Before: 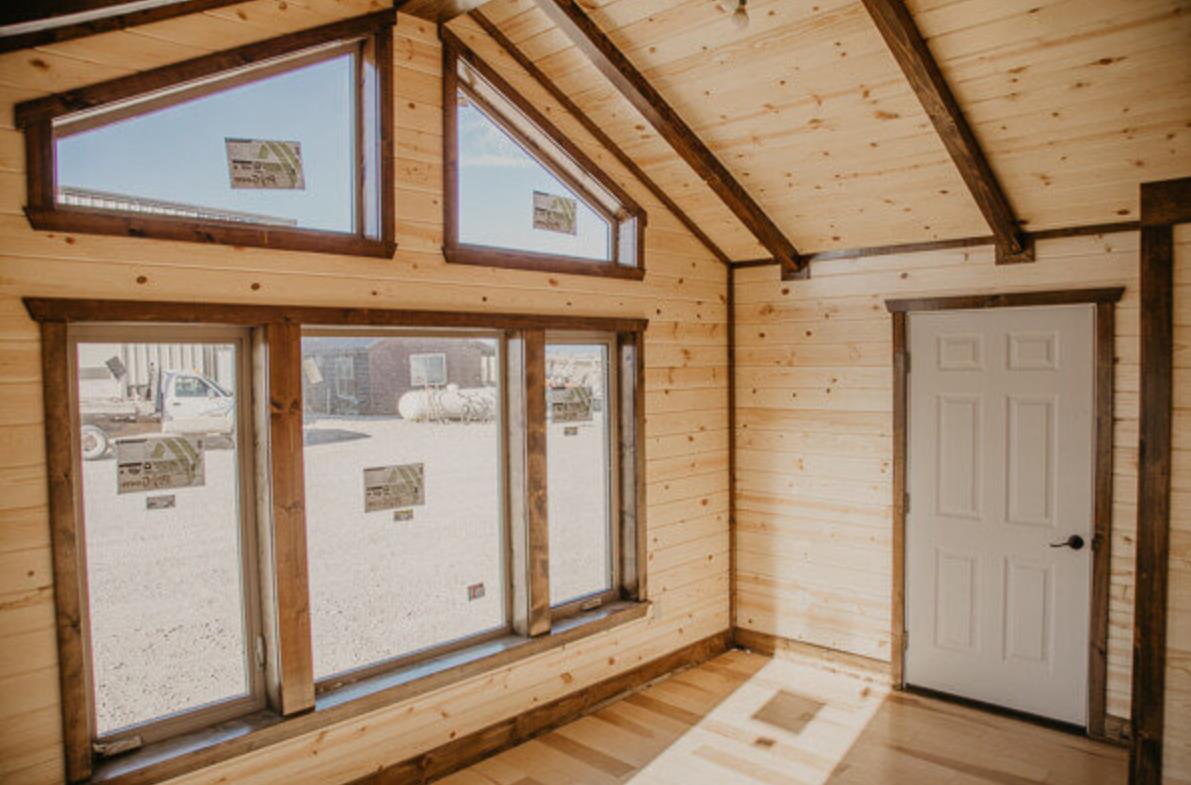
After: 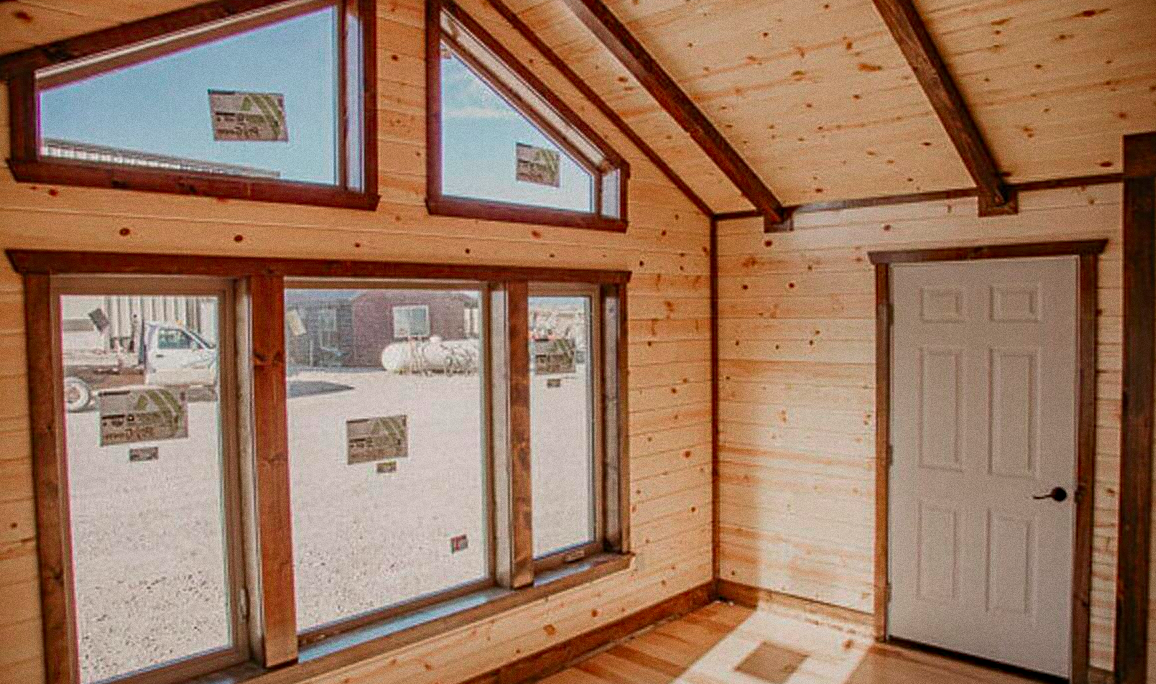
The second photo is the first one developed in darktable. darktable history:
grain: coarseness 3.21 ISO
exposure: compensate highlight preservation false
crop: left 1.507%, top 6.147%, right 1.379%, bottom 6.637%
color contrast: green-magenta contrast 1.73, blue-yellow contrast 1.15
haze removal: compatibility mode true, adaptive false
sharpen: on, module defaults
tone curve: curves: ch0 [(0, 0) (0.405, 0.351) (1, 1)]
